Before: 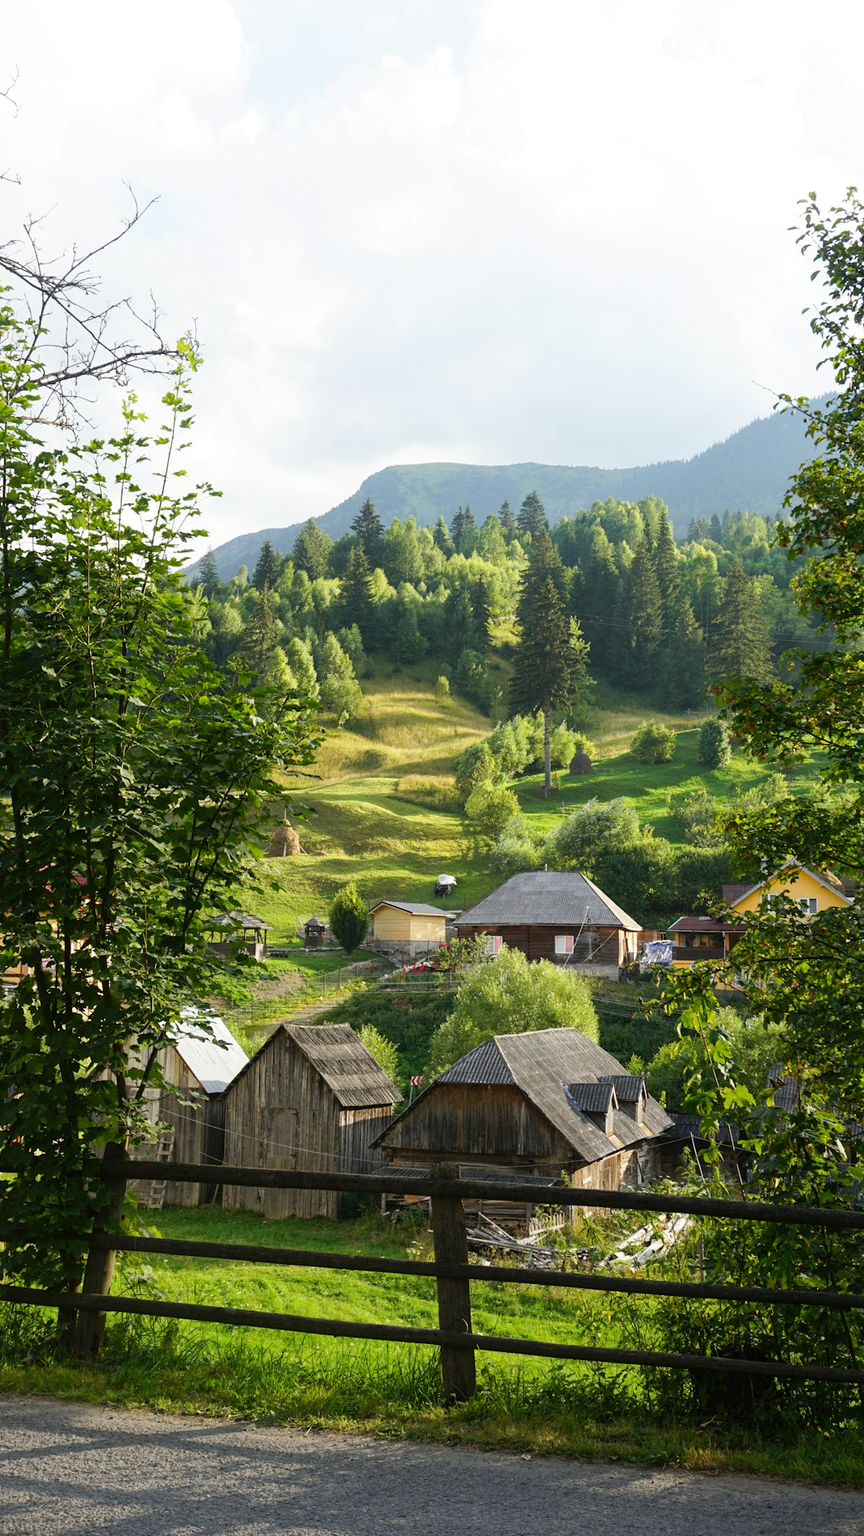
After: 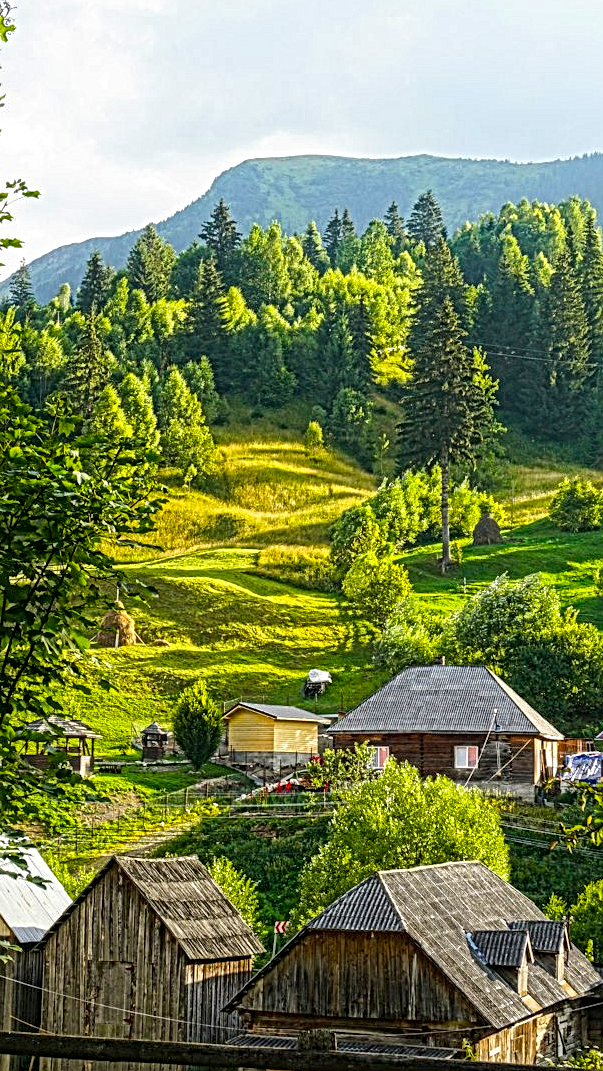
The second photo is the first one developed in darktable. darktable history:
crop and rotate: left 22.13%, top 22.054%, right 22.026%, bottom 22.102%
color balance rgb: linear chroma grading › global chroma 15%, perceptual saturation grading › global saturation 30%
local contrast: mode bilateral grid, contrast 20, coarseness 3, detail 300%, midtone range 0.2
